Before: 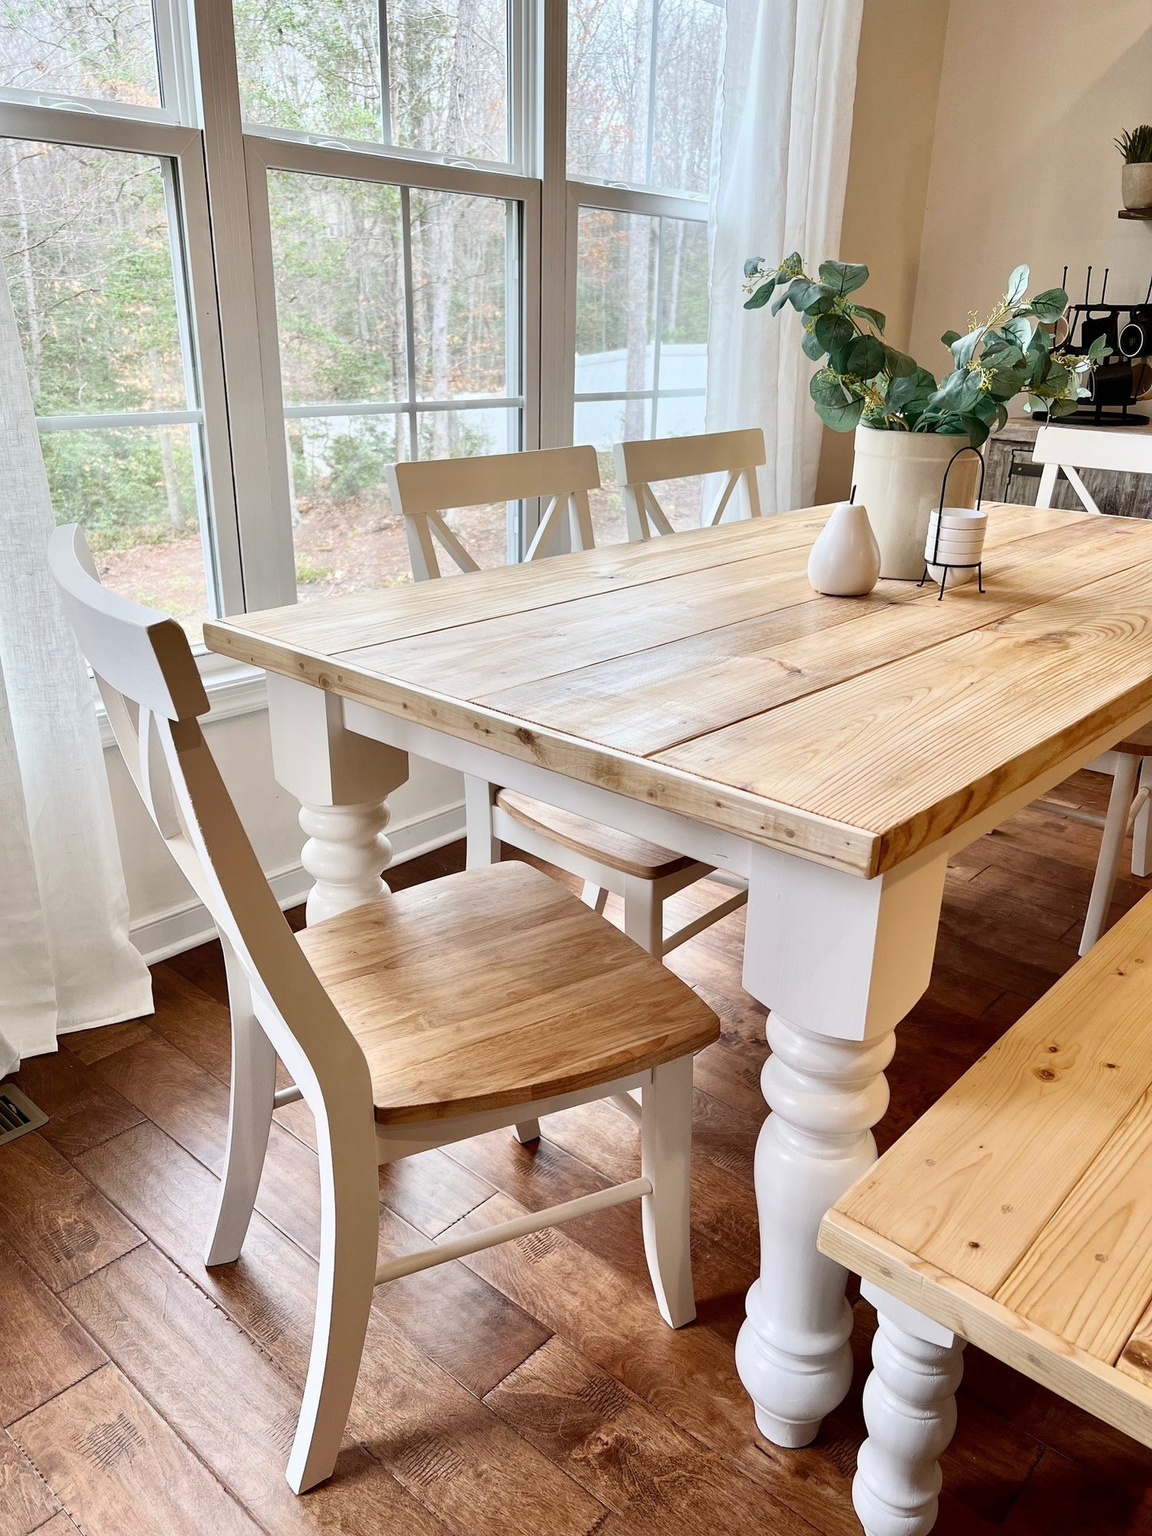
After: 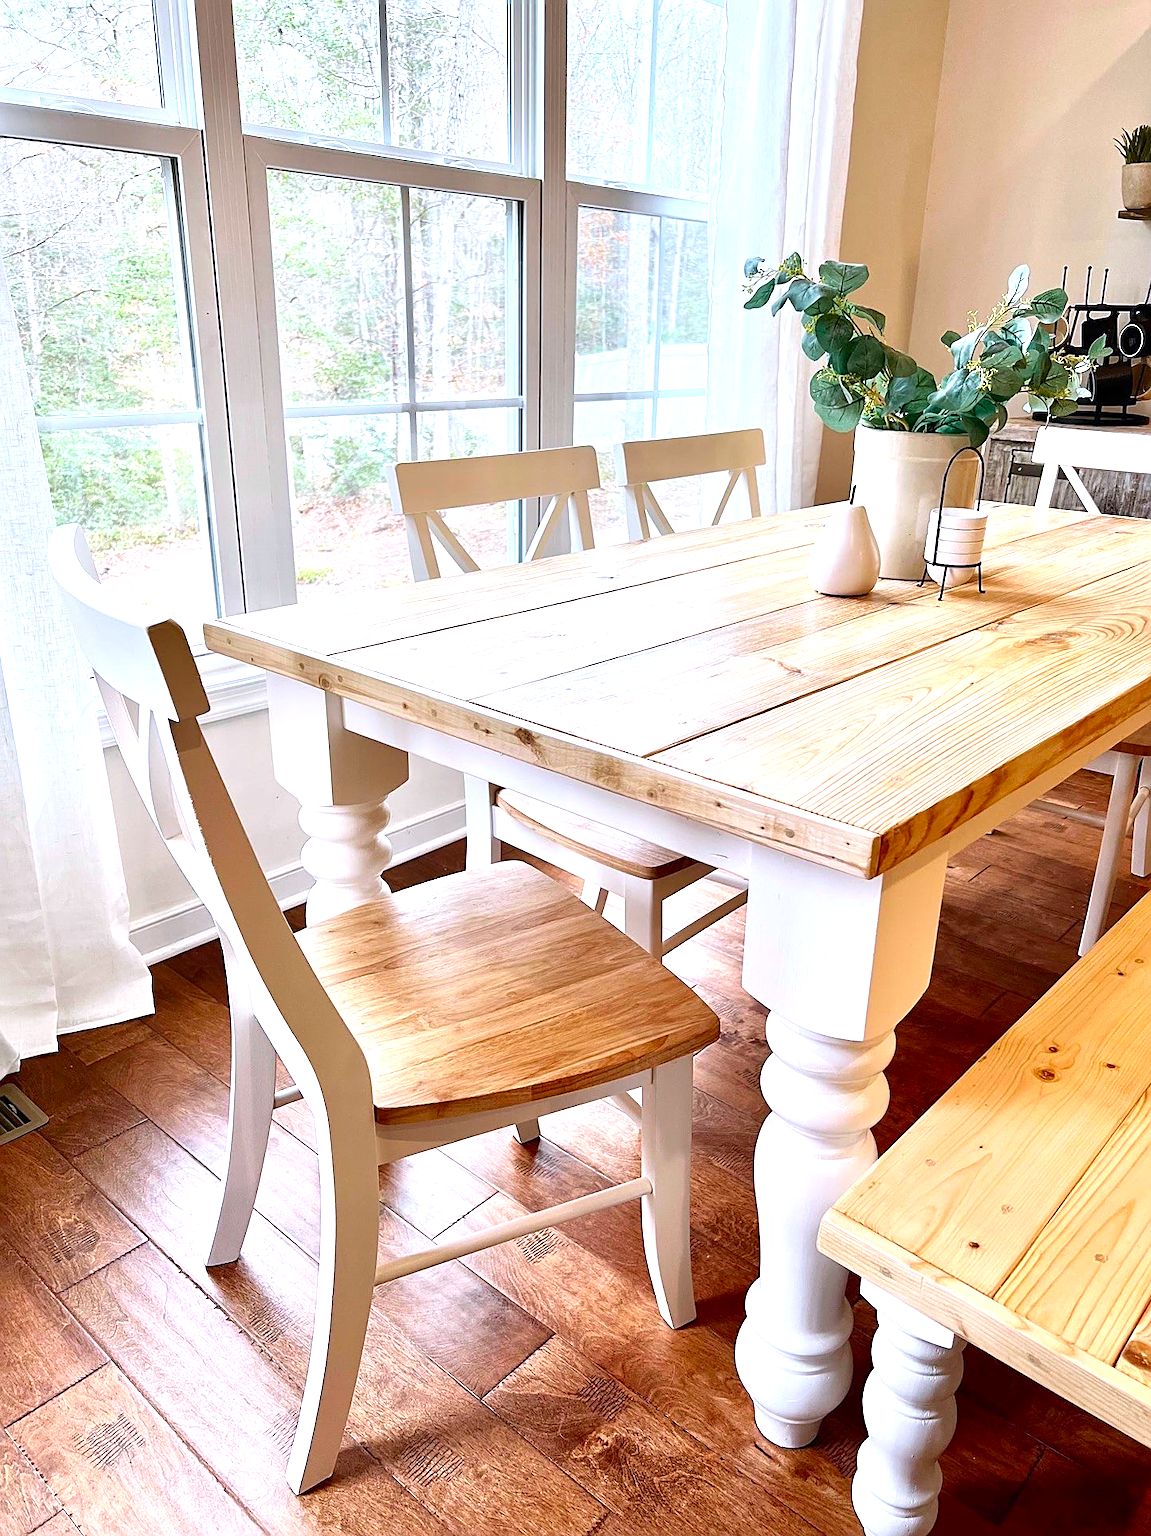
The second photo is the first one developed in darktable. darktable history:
color correction: highlights b* 0.026, saturation 1.35
color calibration: illuminant as shot in camera, x 0.358, y 0.373, temperature 4628.91 K
exposure: black level correction 0, exposure 0.701 EV, compensate exposure bias true
sharpen: on, module defaults
